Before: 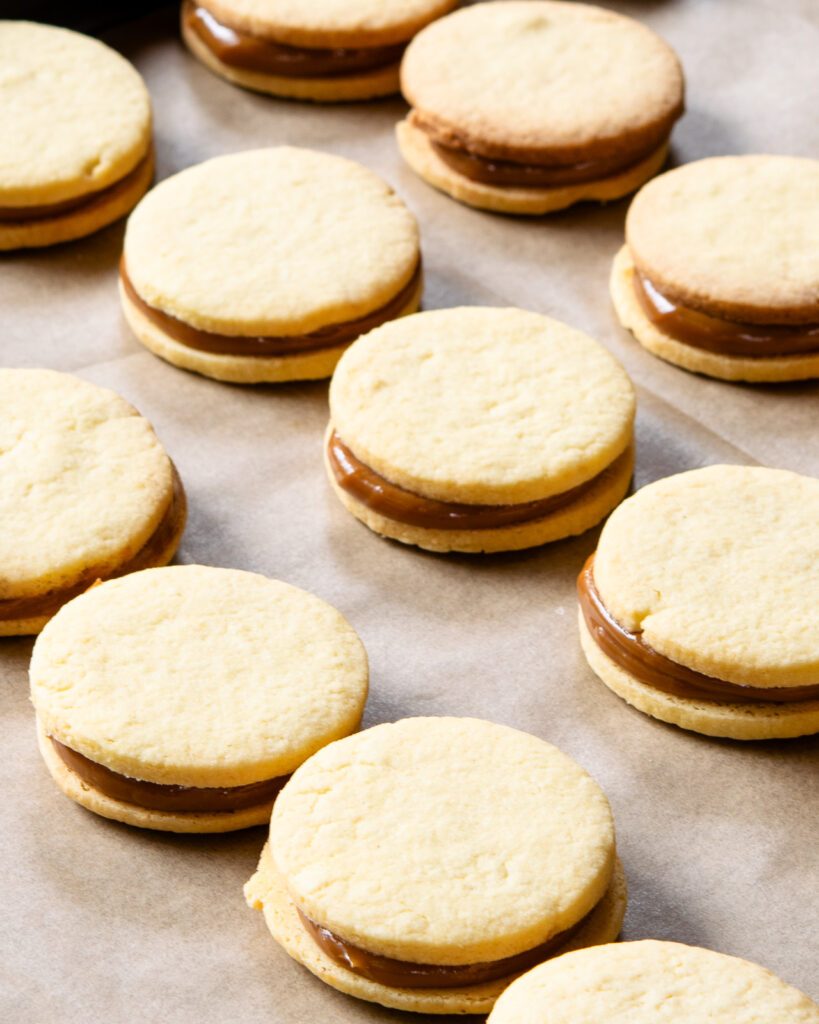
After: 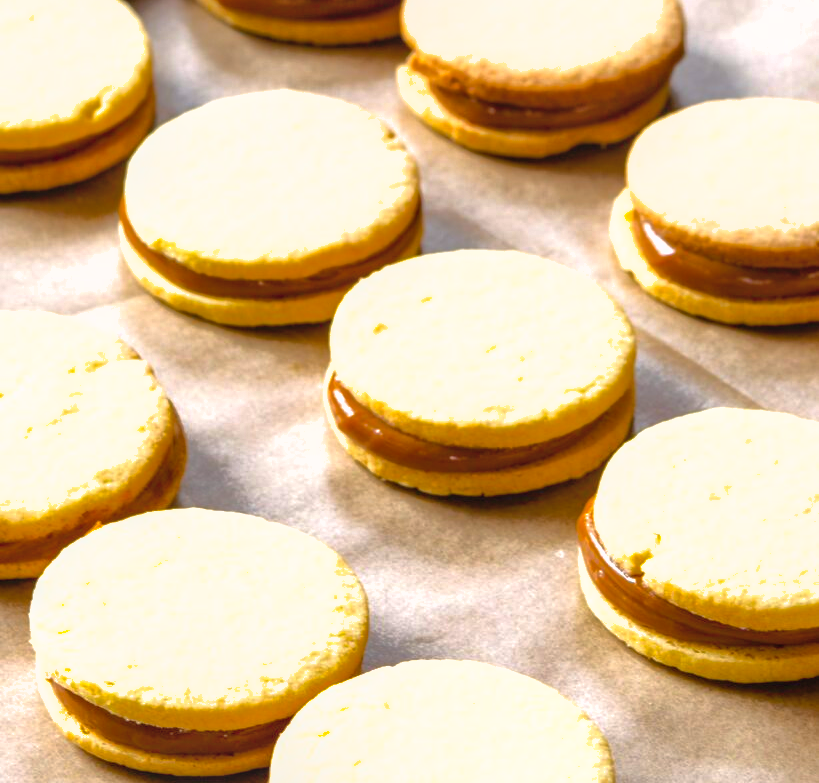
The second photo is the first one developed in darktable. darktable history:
crop: top 5.581%, bottom 17.93%
local contrast: detail 110%
shadows and highlights: on, module defaults
color balance rgb: linear chroma grading › mid-tones 7.524%, perceptual saturation grading › global saturation 30.355%, perceptual brilliance grading › global brilliance 11.895%
